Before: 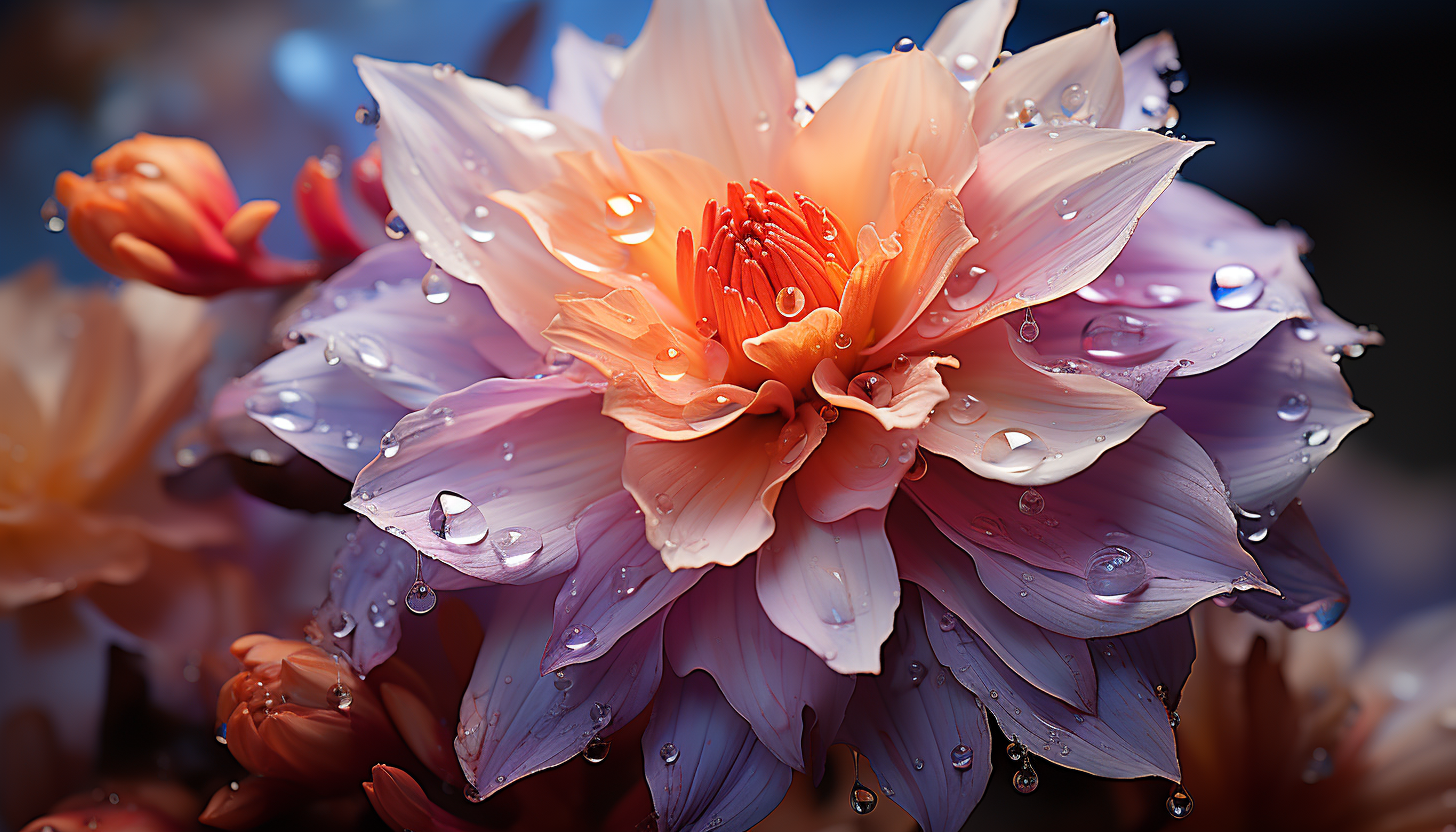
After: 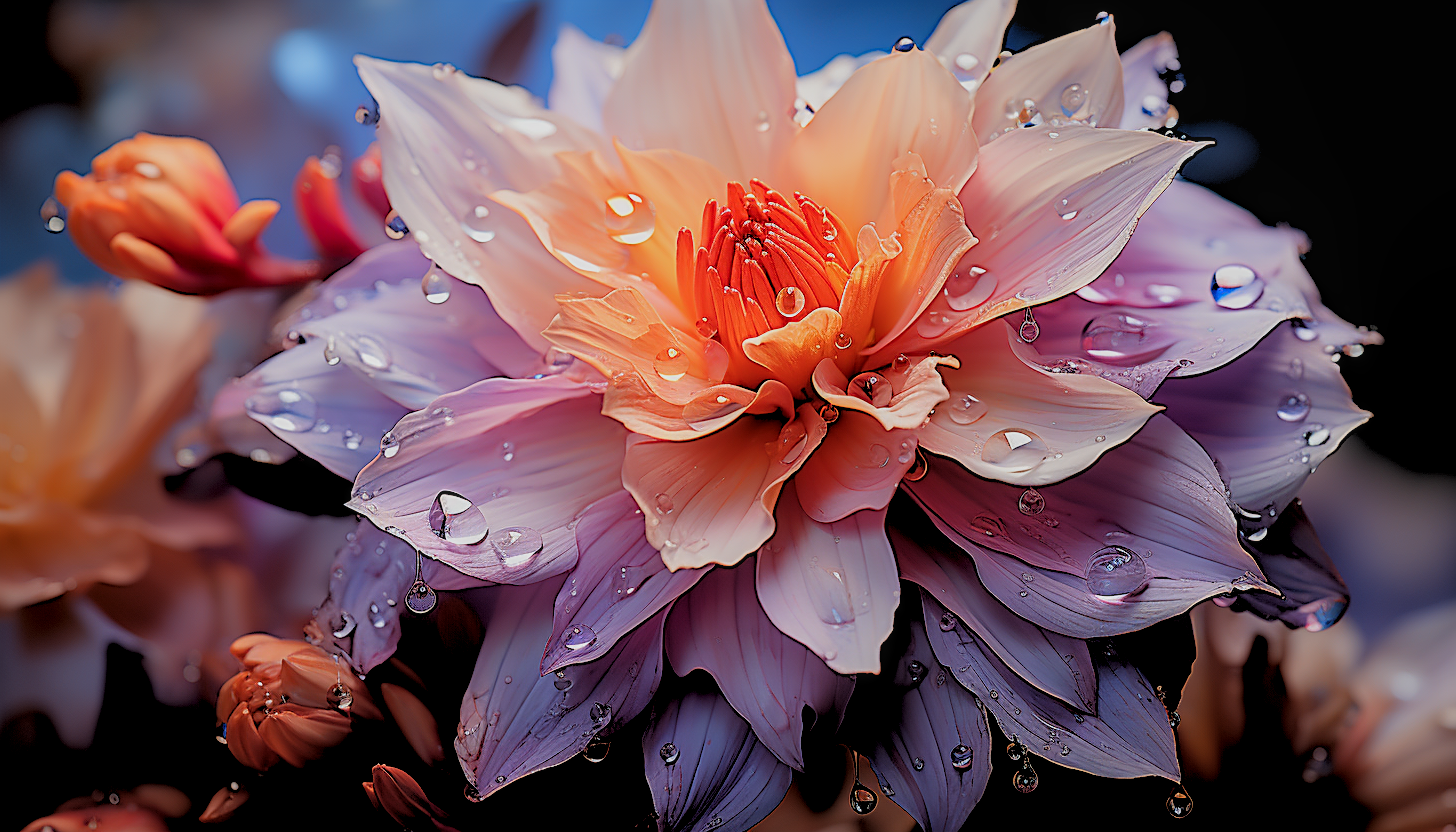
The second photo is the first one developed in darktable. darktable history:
local contrast: on, module defaults
rgb levels: levels [[0.029, 0.461, 0.922], [0, 0.5, 1], [0, 0.5, 1]]
color balance rgb: contrast -30%
sharpen: on, module defaults
